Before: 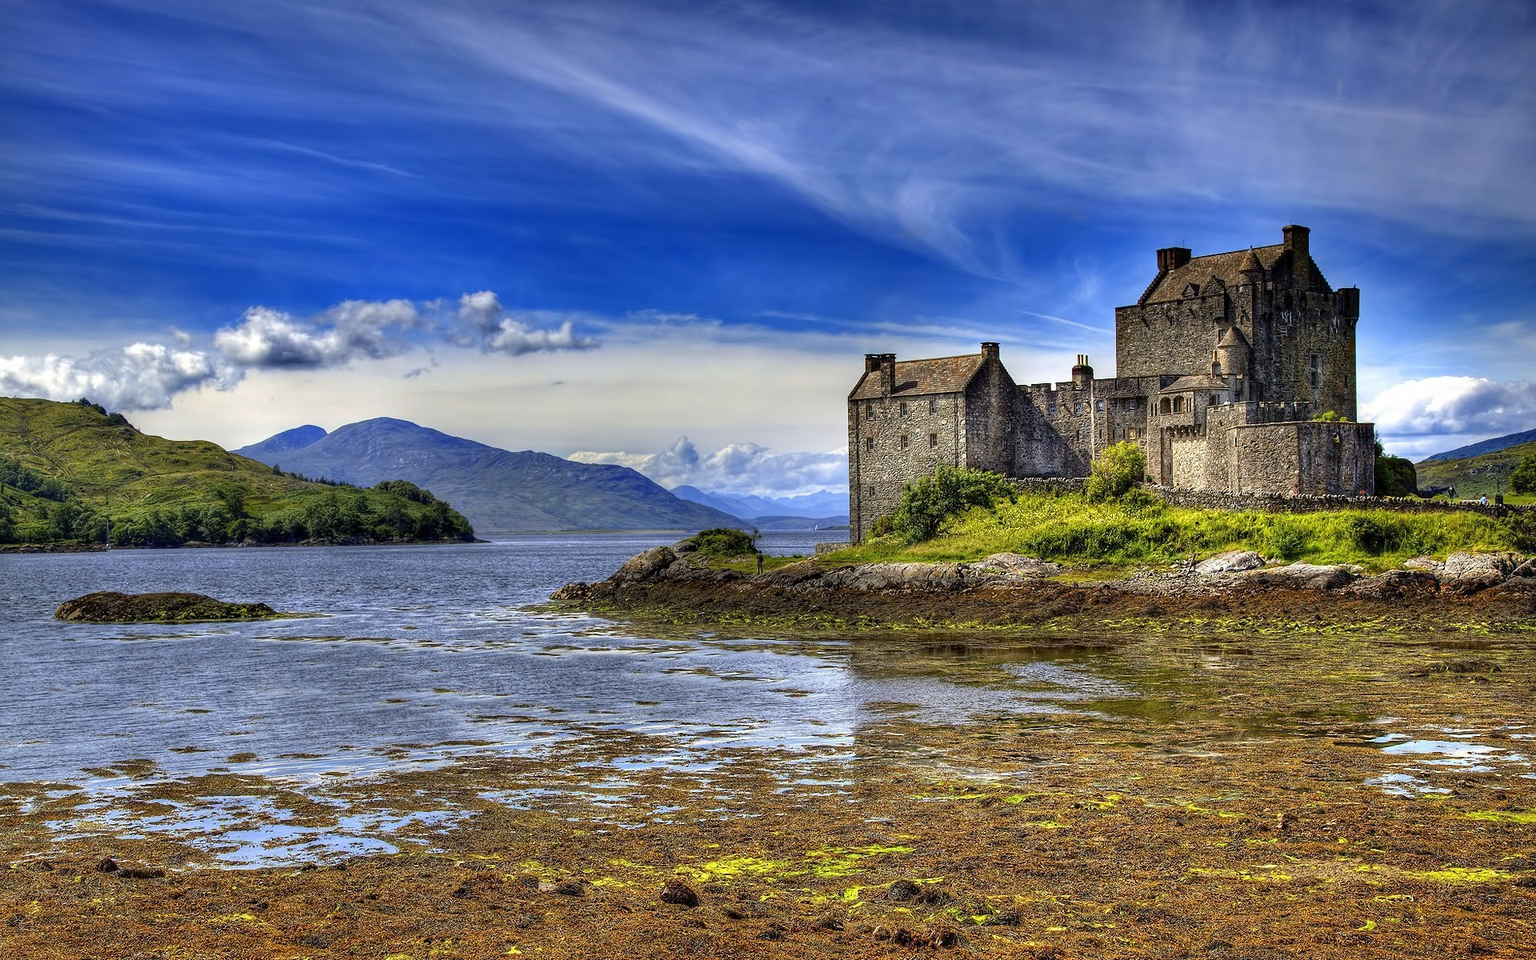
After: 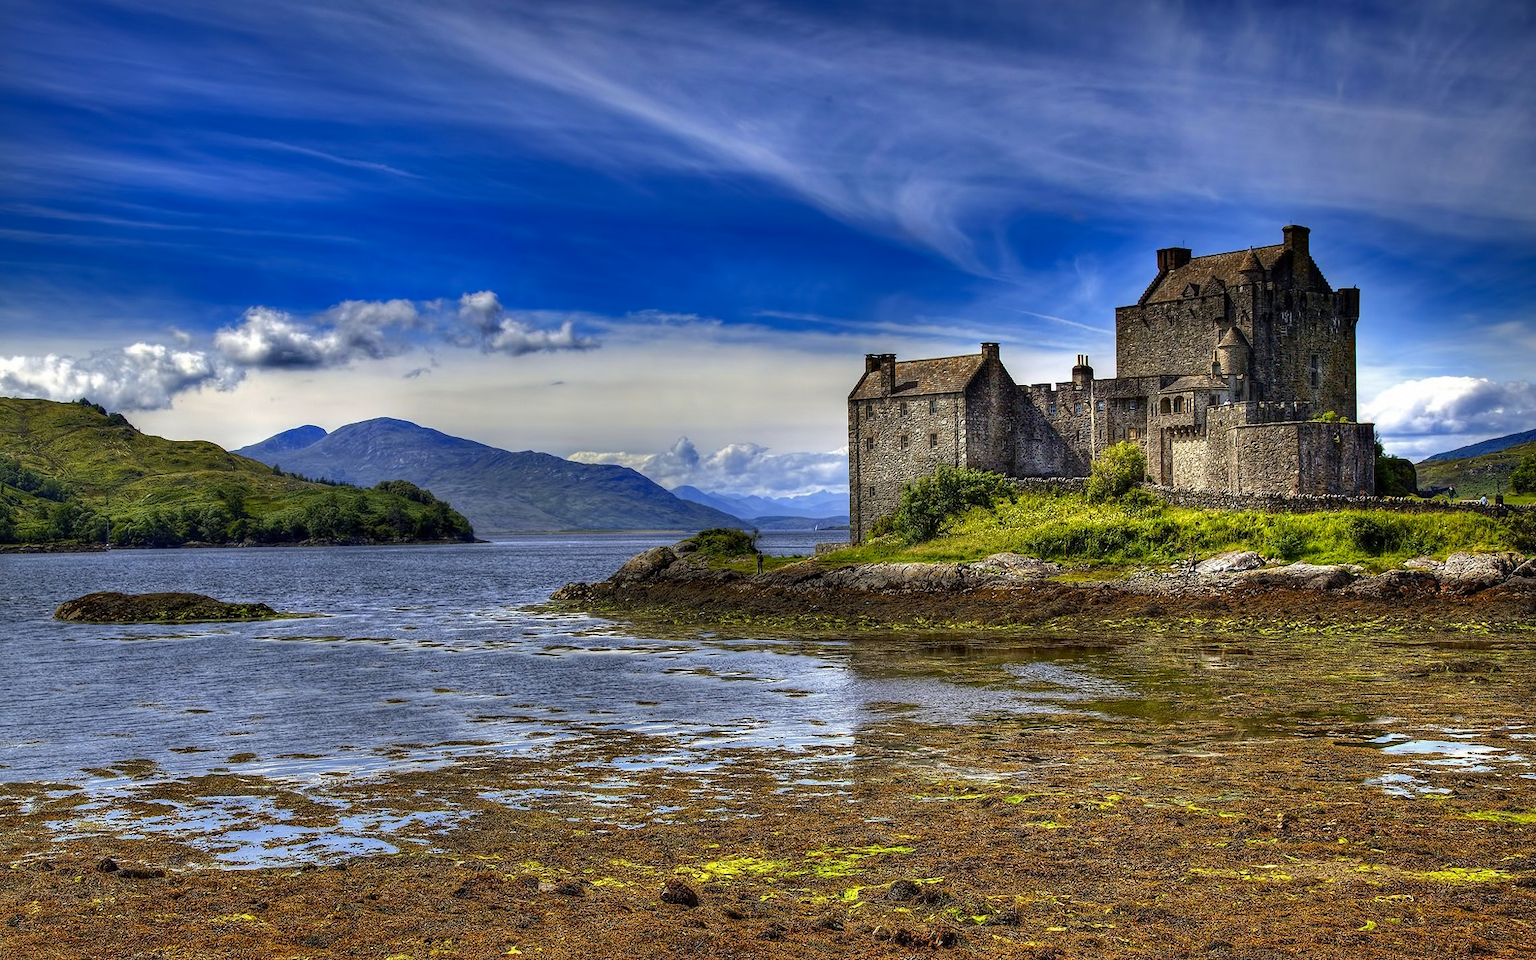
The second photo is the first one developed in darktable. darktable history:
tone curve: curves: ch0 [(0, 0) (0.003, 0.002) (0.011, 0.009) (0.025, 0.021) (0.044, 0.037) (0.069, 0.058) (0.1, 0.084) (0.136, 0.114) (0.177, 0.149) (0.224, 0.188) (0.277, 0.232) (0.335, 0.281) (0.399, 0.341) (0.468, 0.416) (0.543, 0.496) (0.623, 0.574) (0.709, 0.659) (0.801, 0.754) (0.898, 0.876) (1, 1)], color space Lab, independent channels, preserve colors none
